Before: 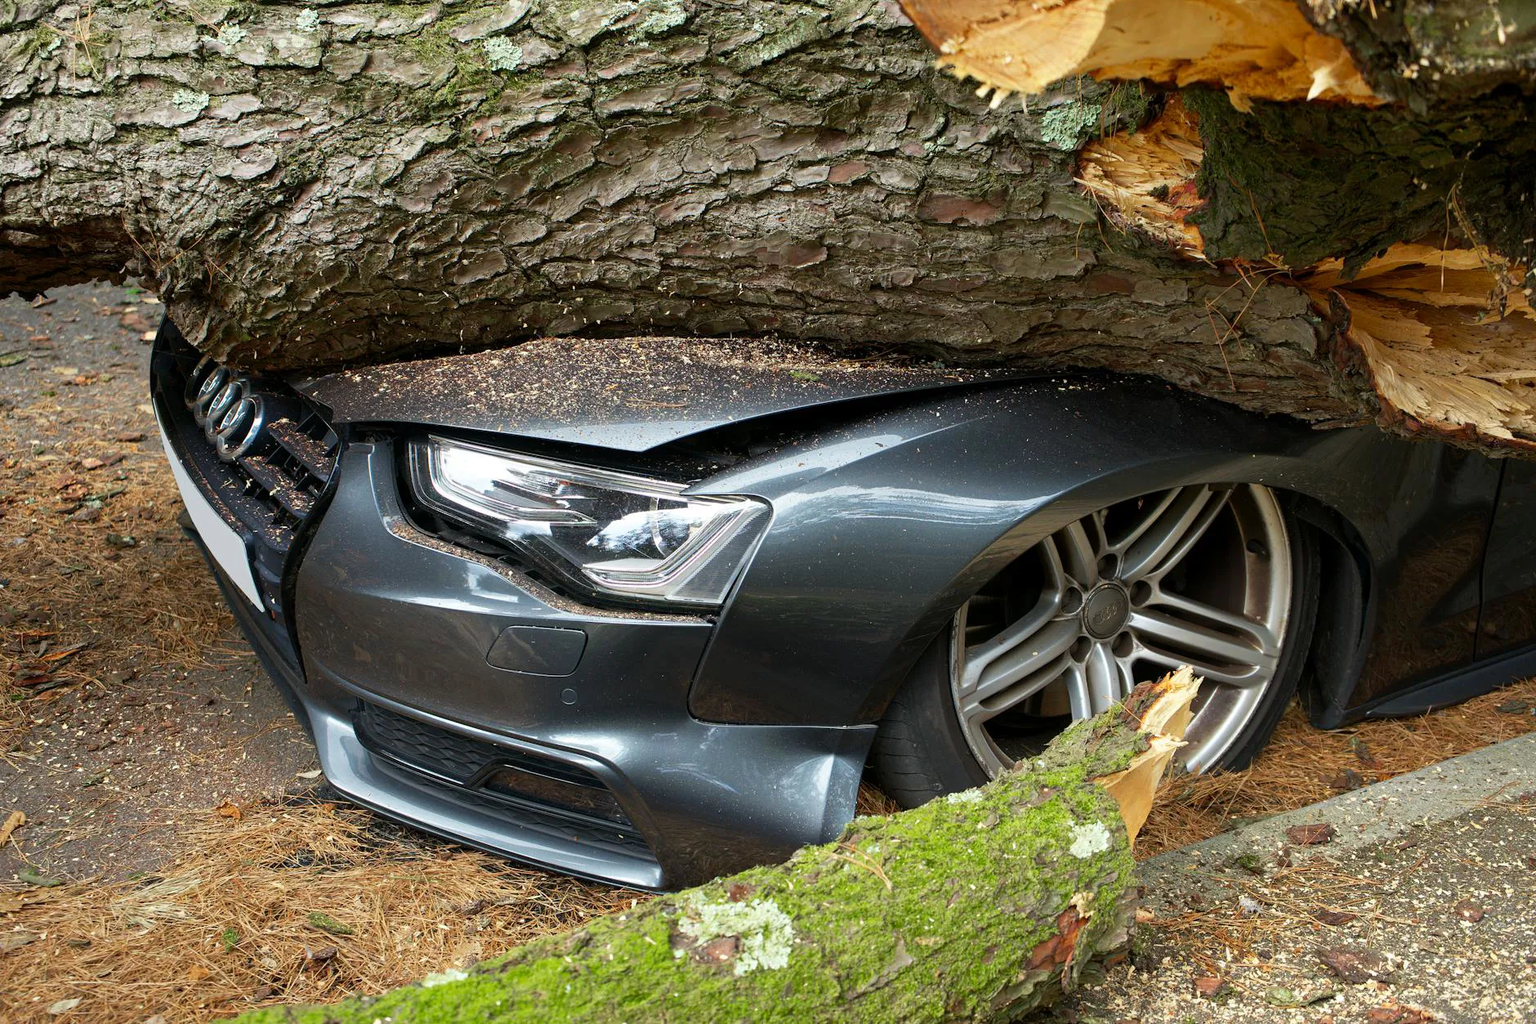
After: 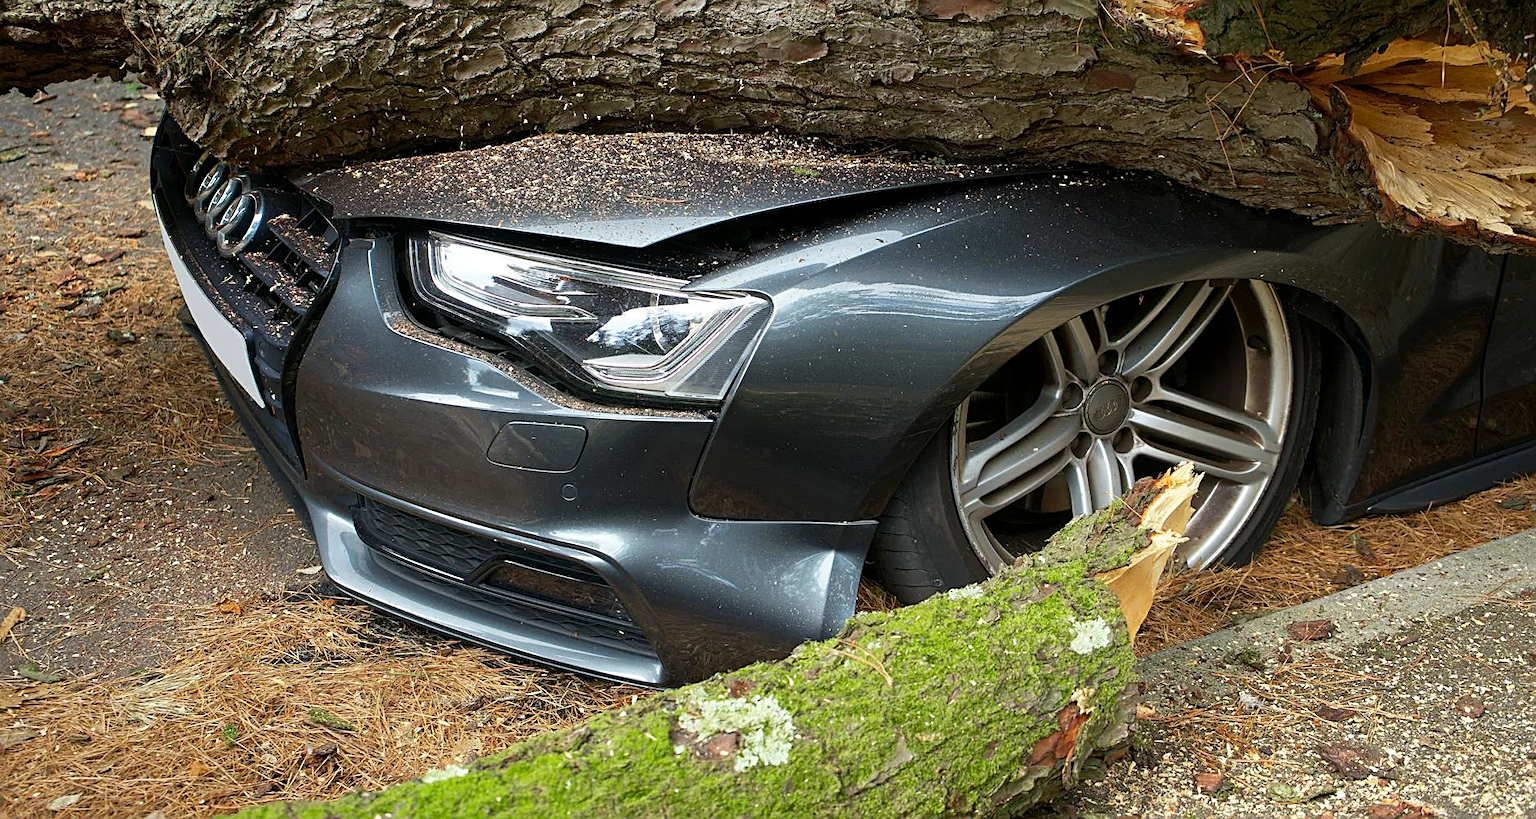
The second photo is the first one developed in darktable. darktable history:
exposure: compensate highlight preservation false
crop and rotate: top 19.998%
sharpen: on, module defaults
